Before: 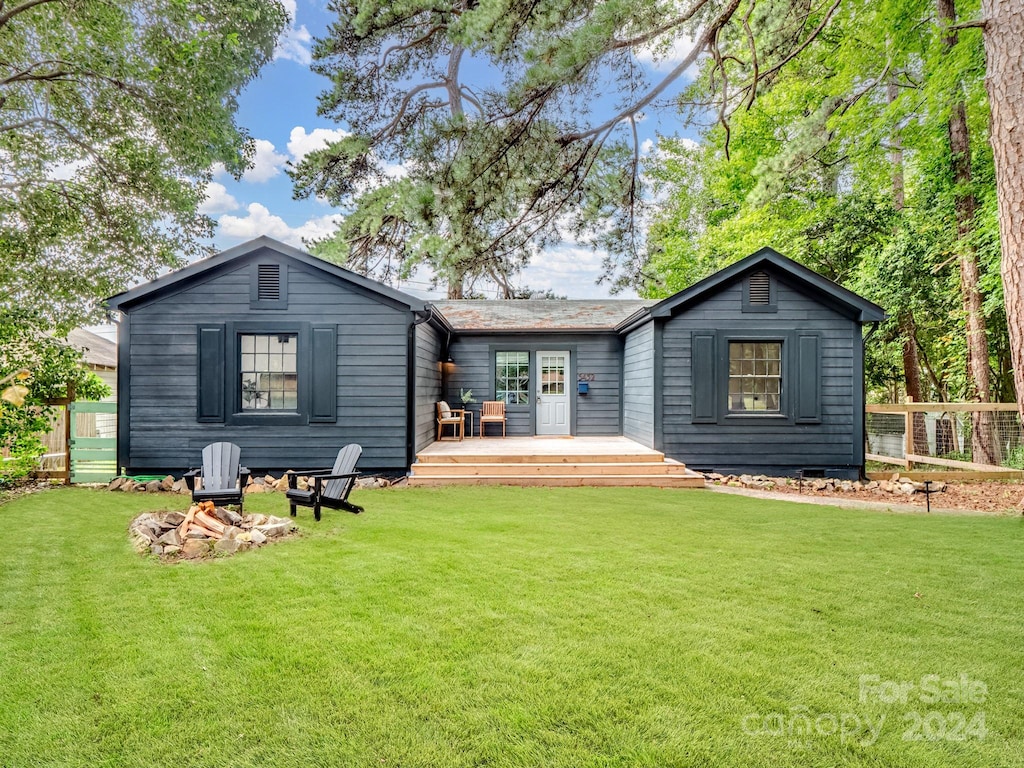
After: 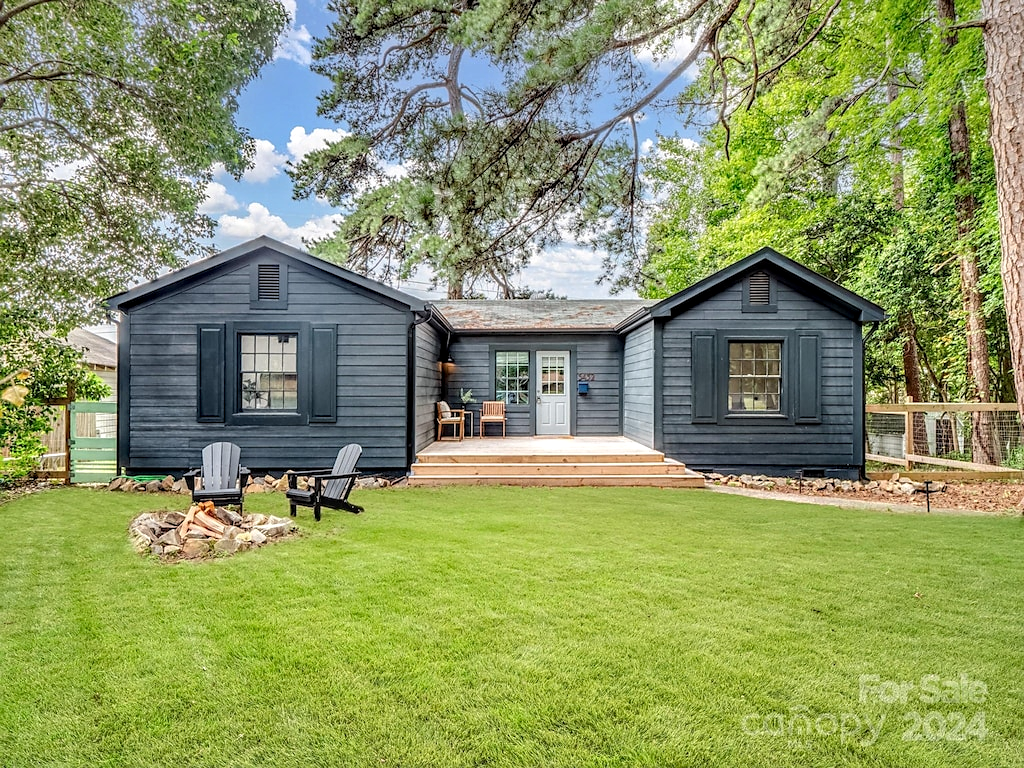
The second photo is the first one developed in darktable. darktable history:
local contrast: on, module defaults
sharpen: radius 1.458, amount 0.398, threshold 1.271
